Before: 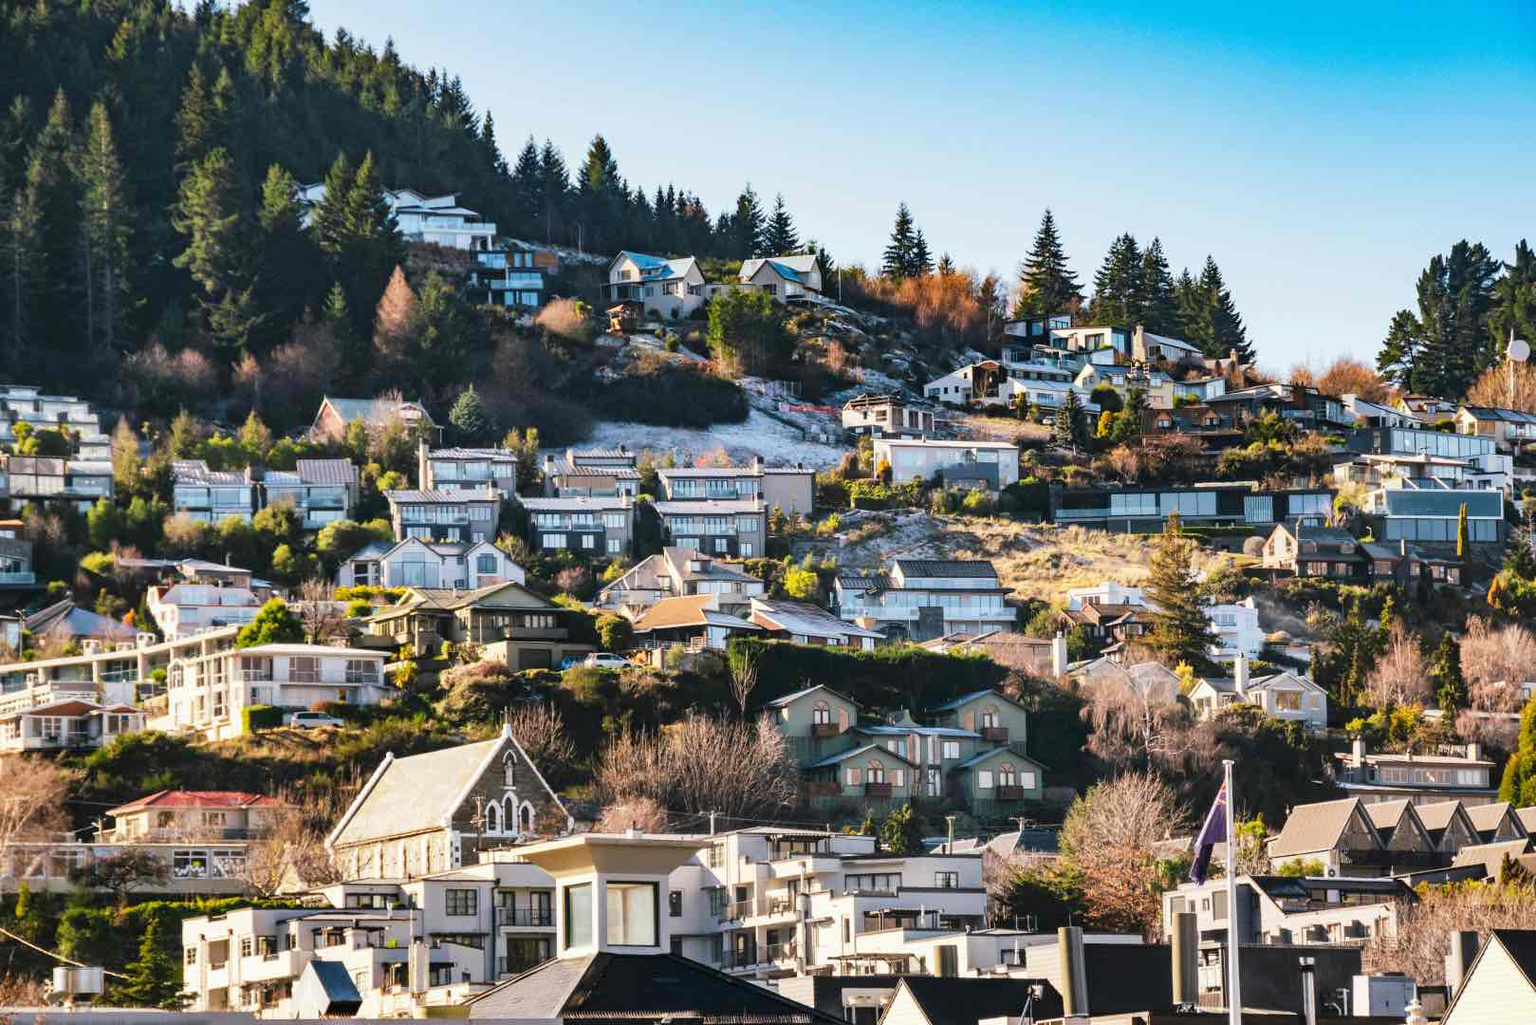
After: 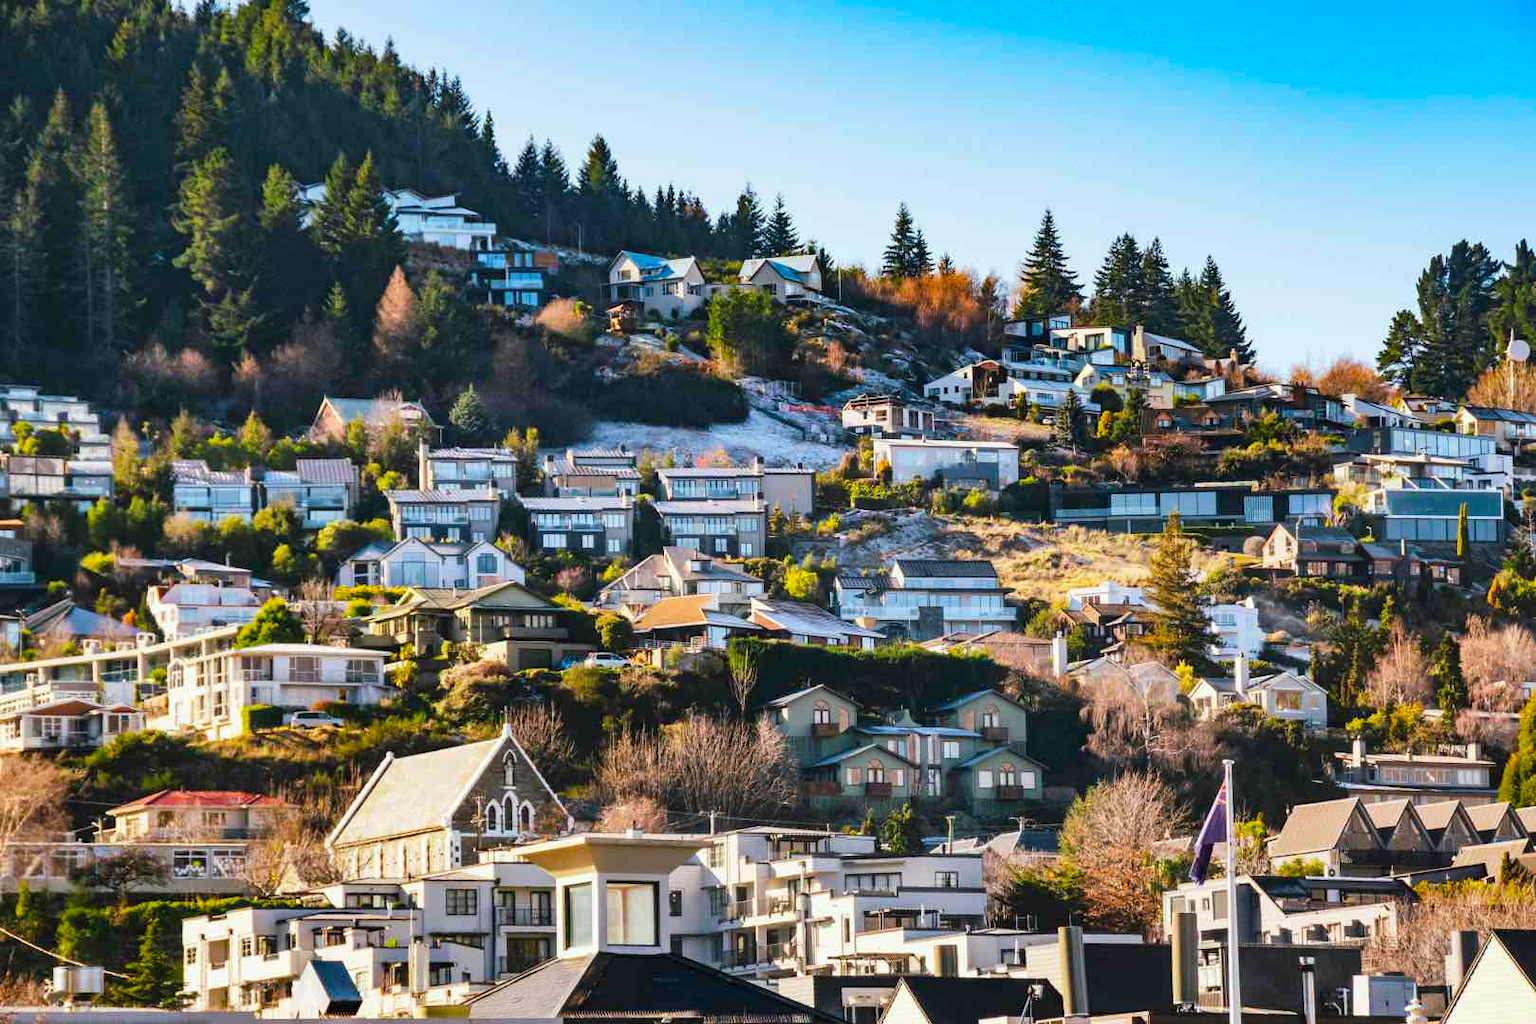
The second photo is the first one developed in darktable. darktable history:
white balance: red 0.986, blue 1.01
color balance rgb: perceptual saturation grading › global saturation 20%, global vibrance 20%
